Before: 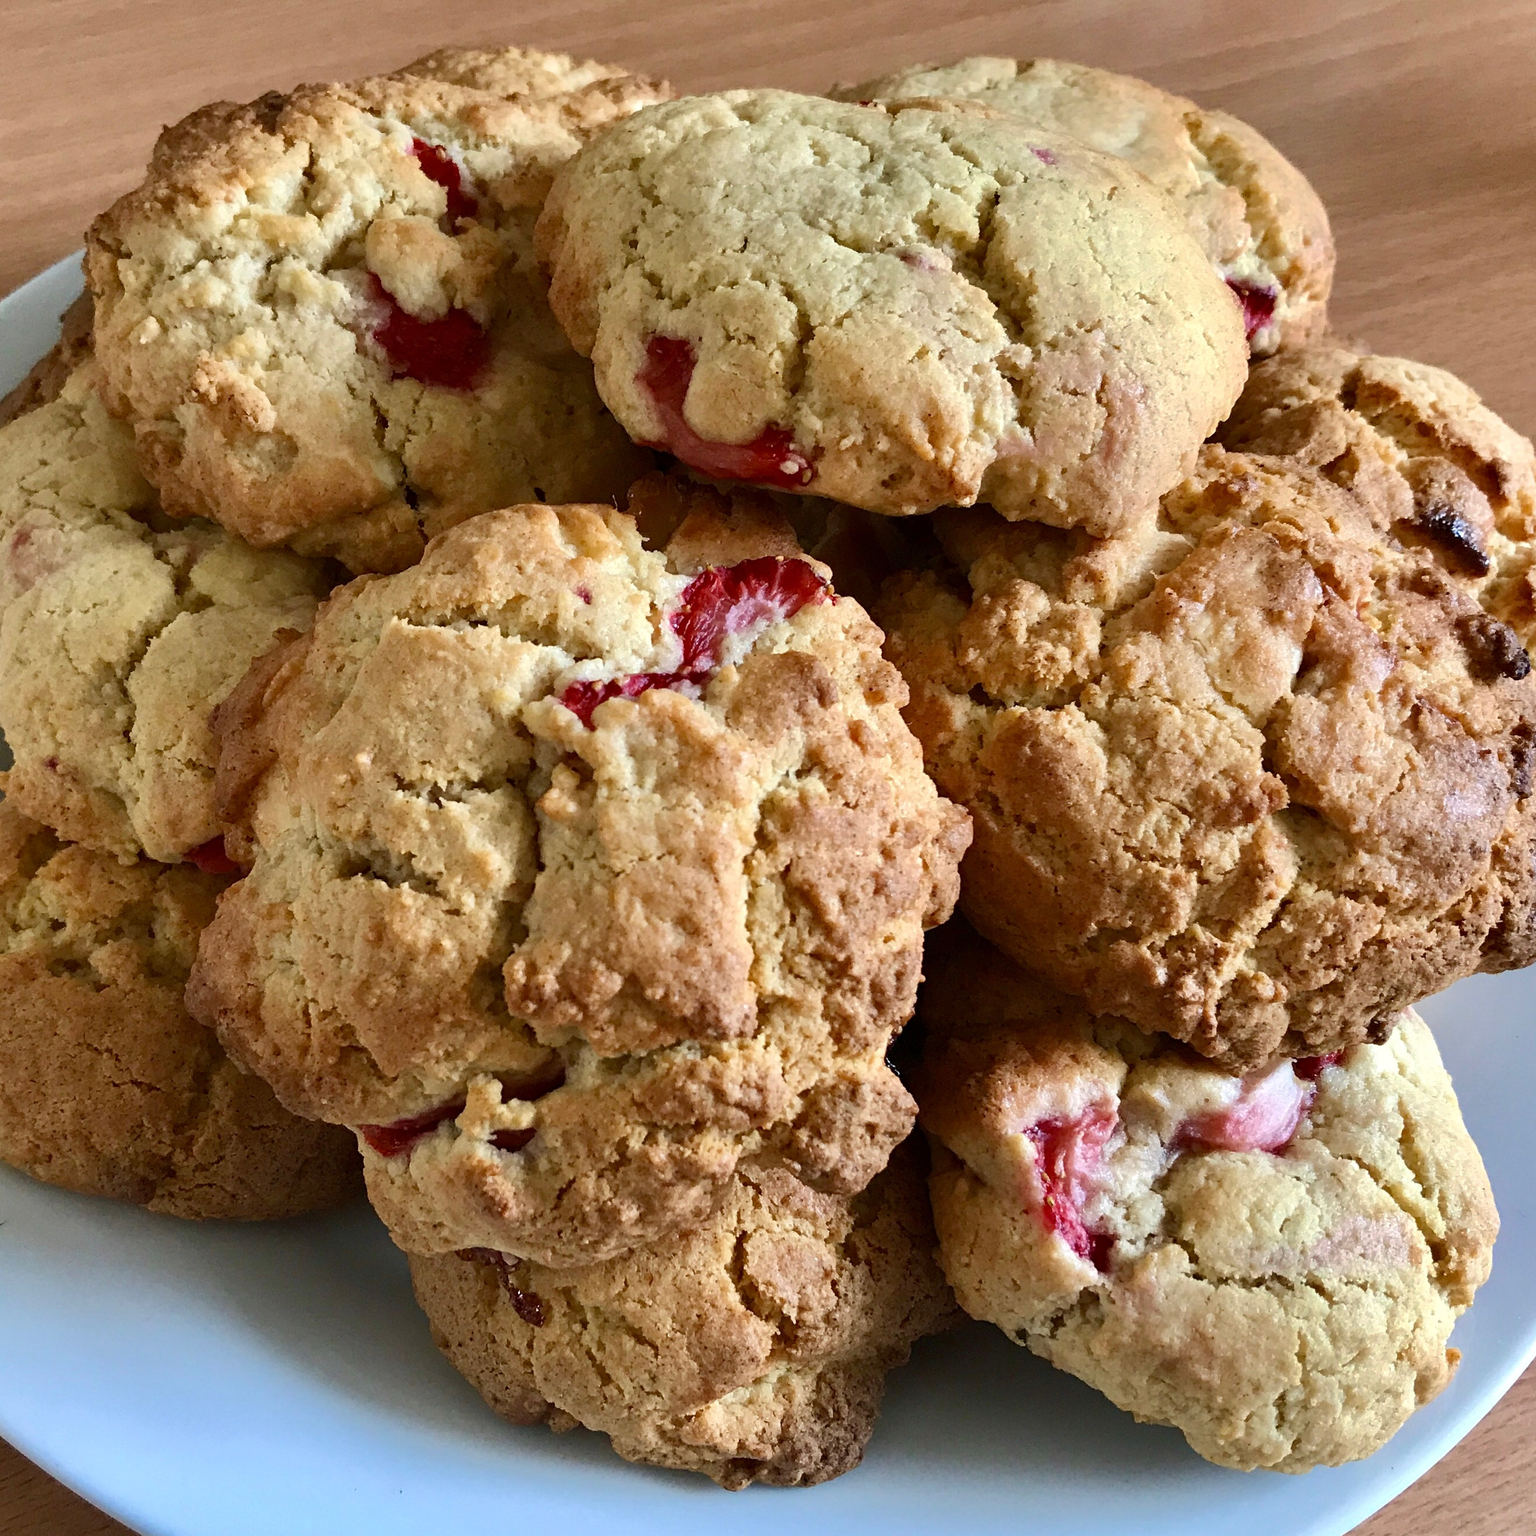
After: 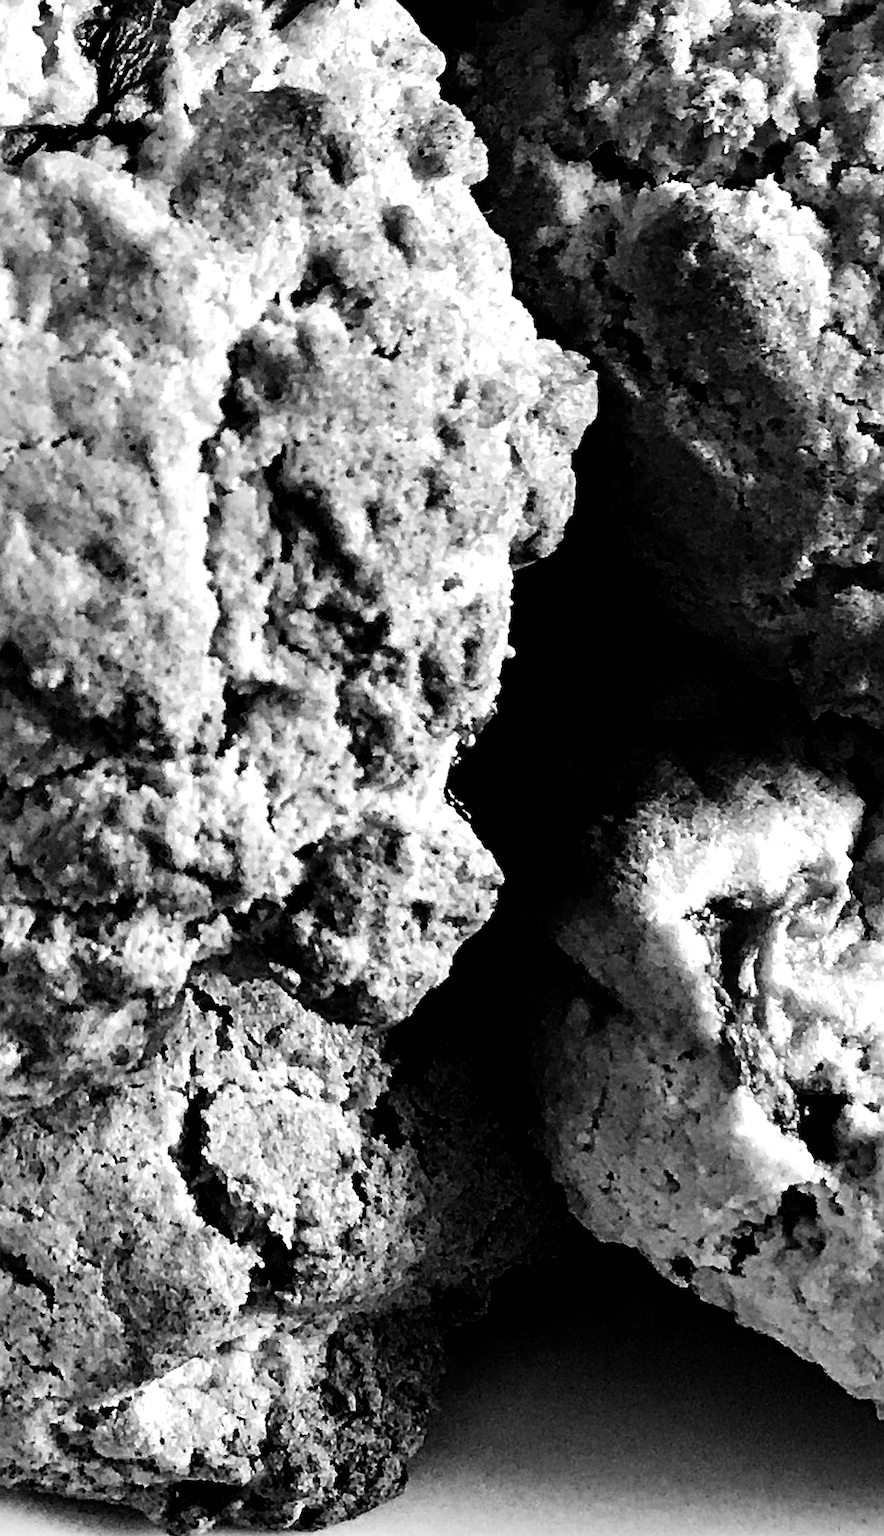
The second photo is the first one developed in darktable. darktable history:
sharpen: on, module defaults
crop: left 40.844%, top 39.162%, right 25.802%, bottom 2.963%
filmic rgb: black relative exposure -7.96 EV, white relative exposure 2.36 EV, hardness 6.51, add noise in highlights 0.002, preserve chrominance no, color science v3 (2019), use custom middle-gray values true, contrast in highlights soft
contrast equalizer: y [[0.609, 0.611, 0.615, 0.613, 0.607, 0.603], [0.504, 0.498, 0.496, 0.499, 0.506, 0.516], [0 ×6], [0 ×6], [0 ×6]]
color calibration: output gray [0.18, 0.41, 0.41, 0], illuminant as shot in camera, x 0.379, y 0.396, temperature 4131.13 K
haze removal: adaptive false
tone curve: curves: ch0 [(0, 0) (0.641, 0.691) (1, 1)], color space Lab, independent channels, preserve colors none
